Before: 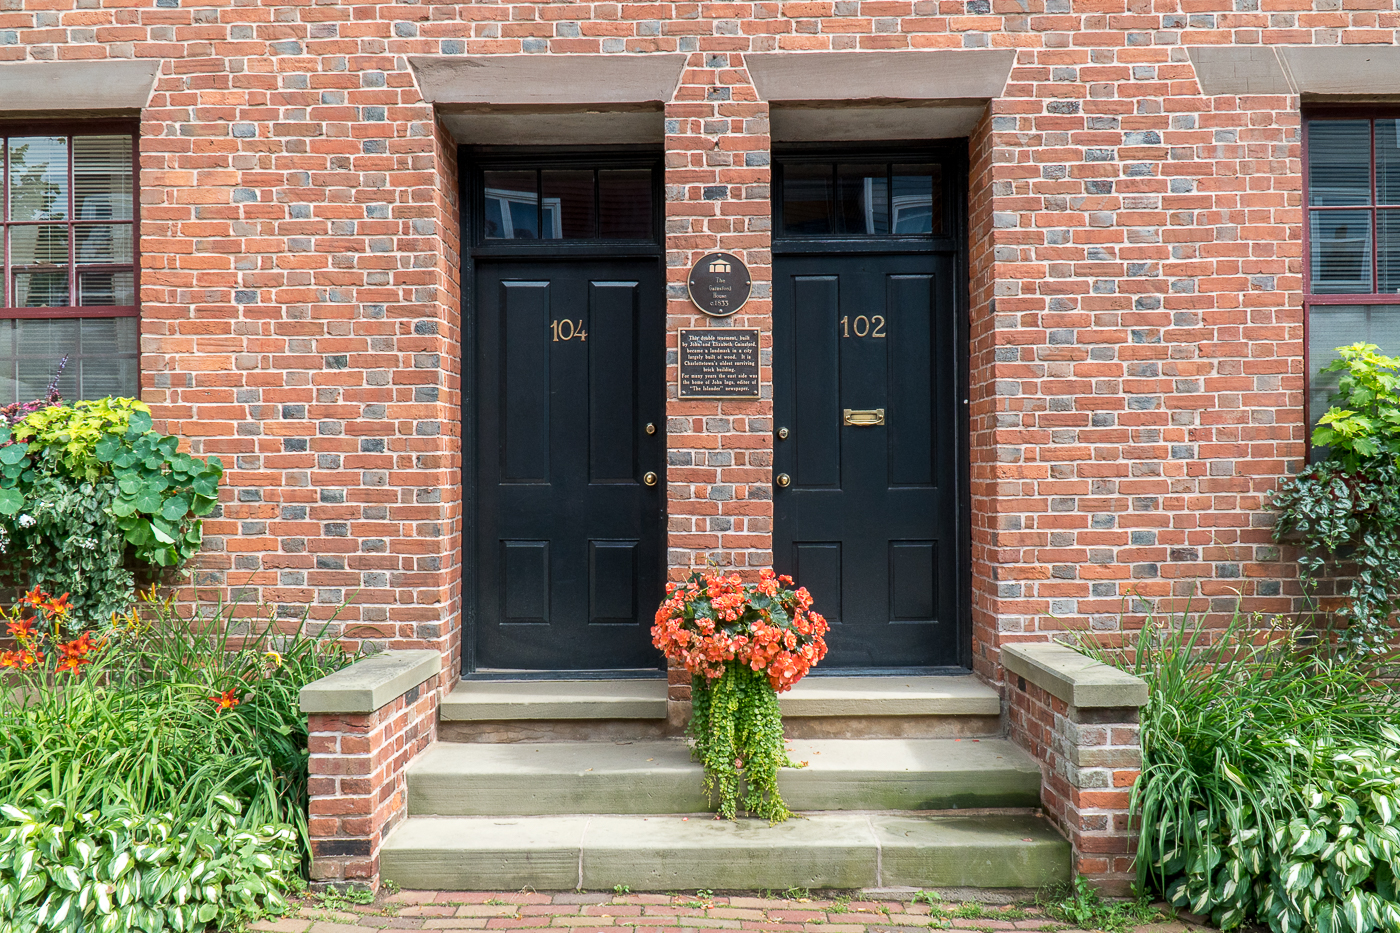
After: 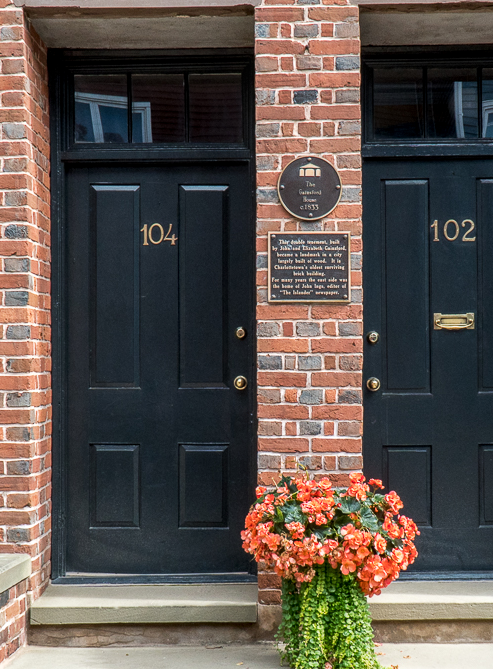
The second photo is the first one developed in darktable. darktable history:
local contrast: on, module defaults
crop and rotate: left 29.414%, top 10.356%, right 35.301%, bottom 17.934%
